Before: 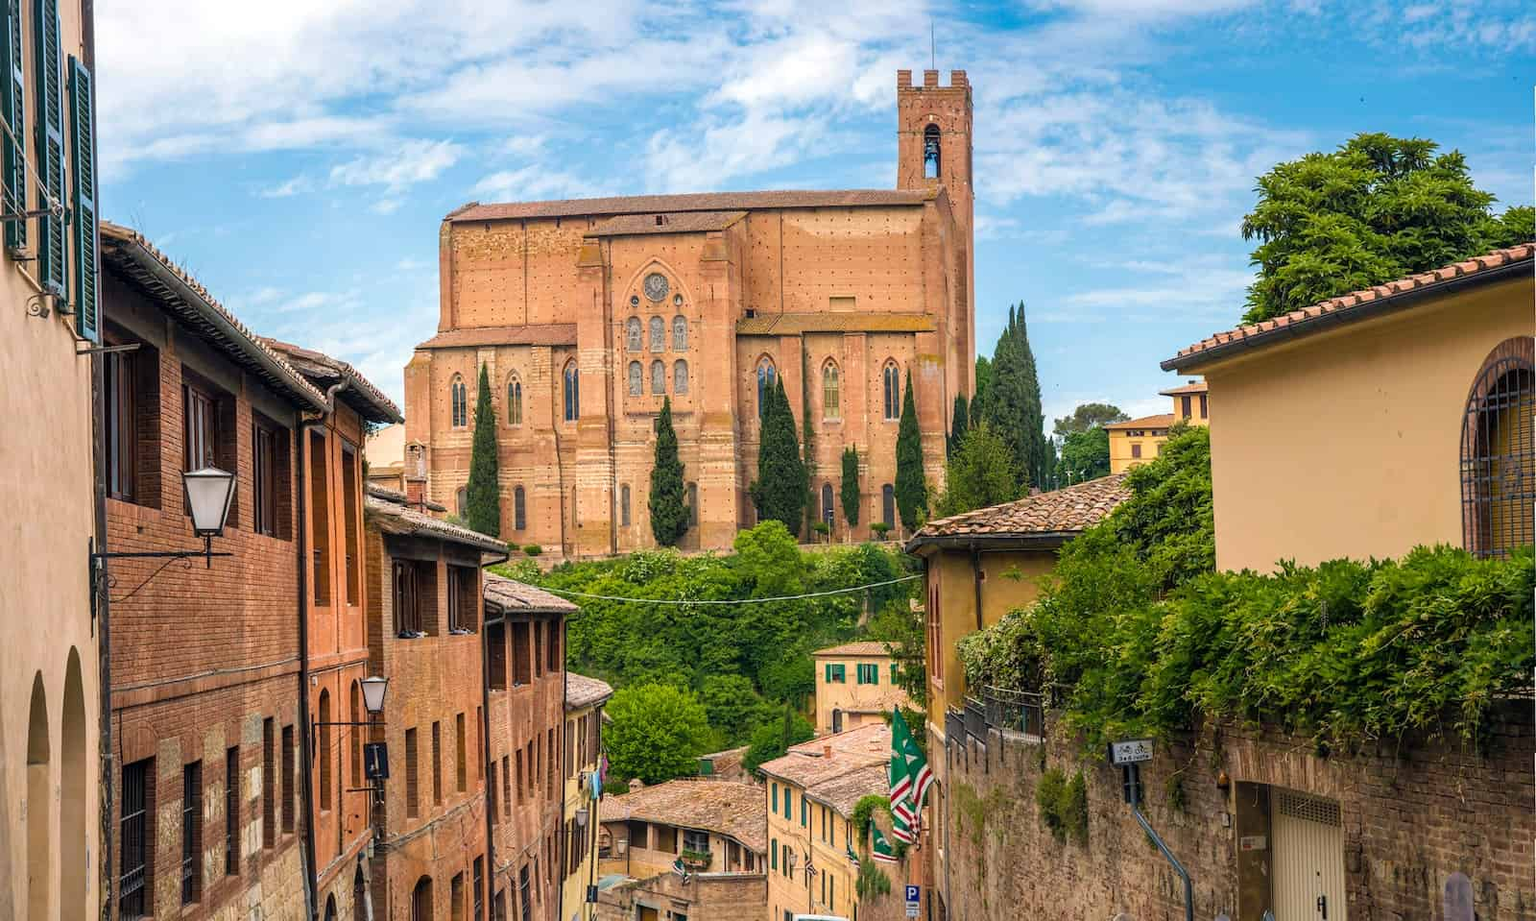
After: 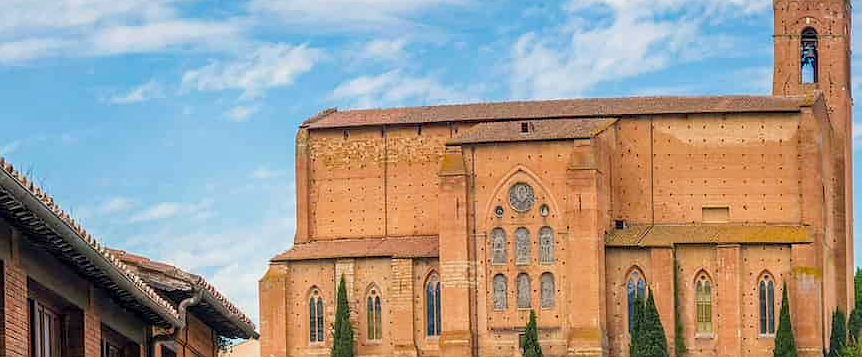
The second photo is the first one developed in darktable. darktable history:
sharpen: radius 0.996
tone equalizer: -8 EV -0.566 EV
color balance rgb: power › hue 60.51°, perceptual saturation grading › global saturation 0.436%, contrast -10.405%
haze removal: strength 0.292, distance 0.251, compatibility mode true, adaptive false
crop: left 10.145%, top 10.716%, right 35.979%, bottom 52.02%
